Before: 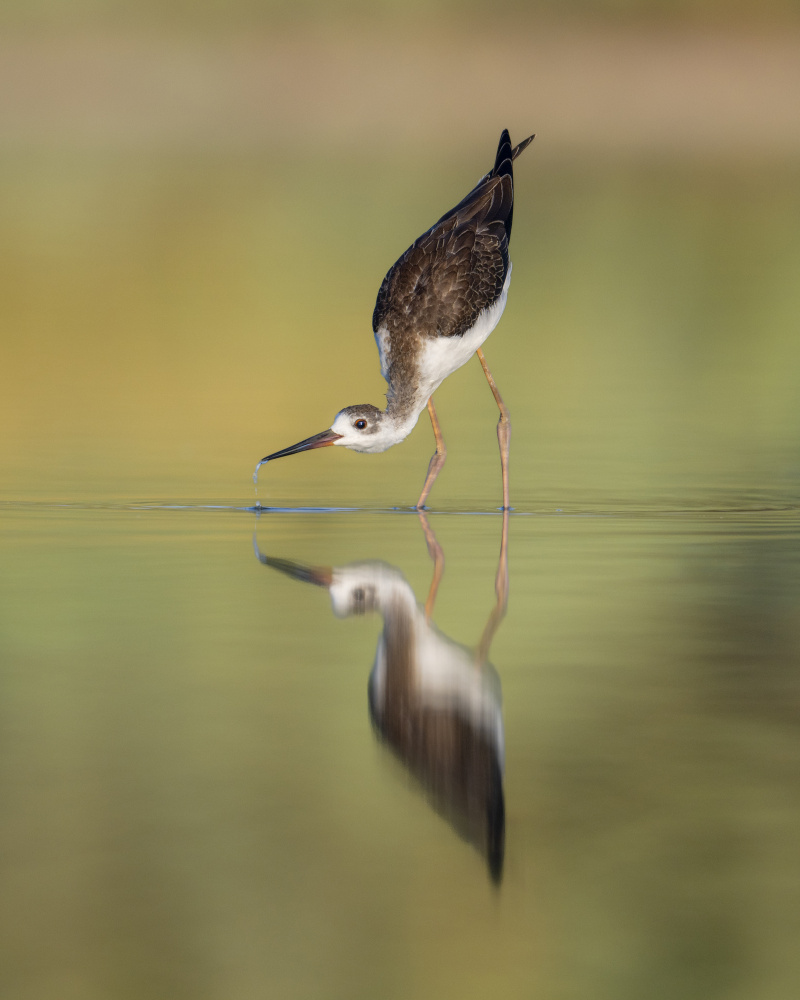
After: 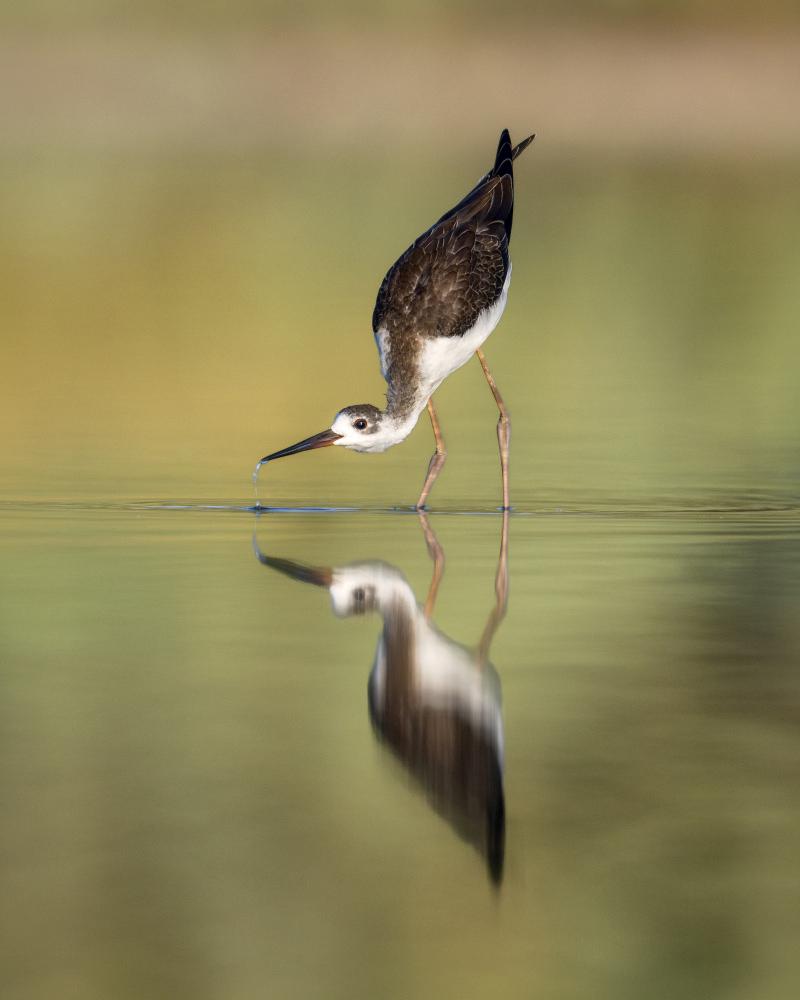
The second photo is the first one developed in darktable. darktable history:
local contrast: mode bilateral grid, contrast 21, coarseness 50, detail 150%, midtone range 0.2
